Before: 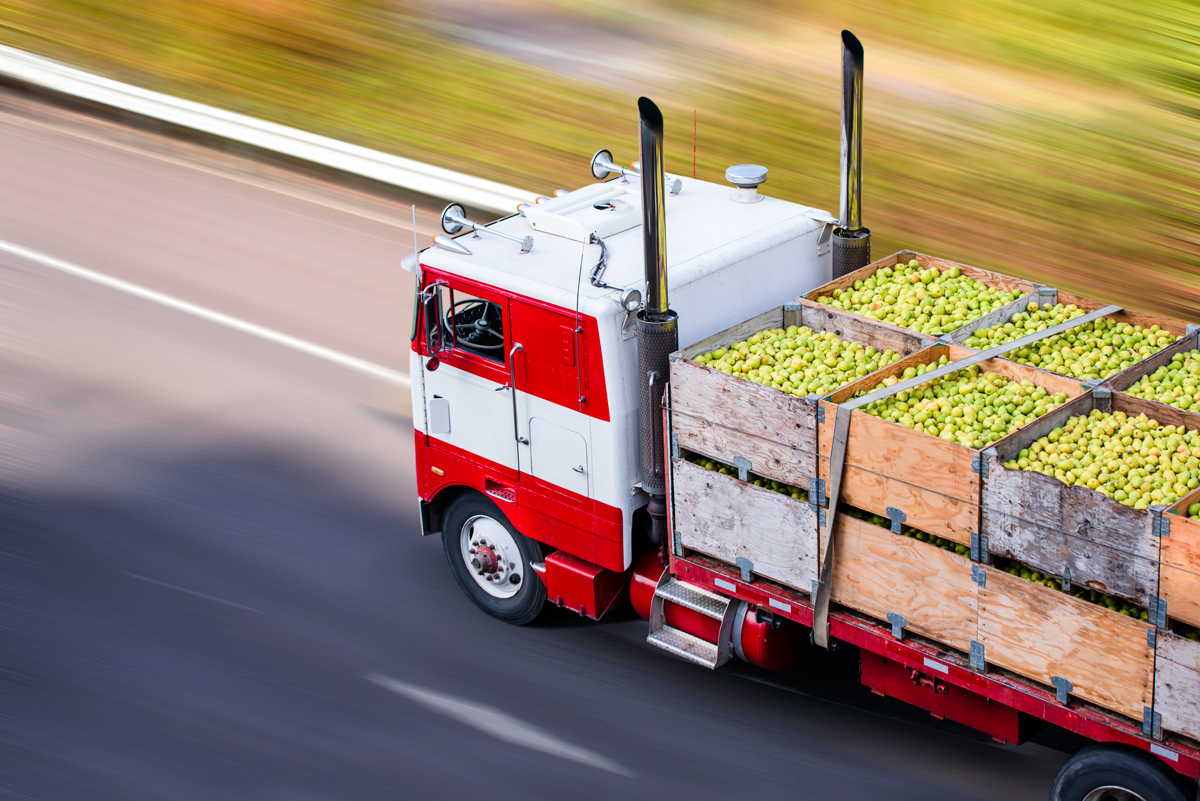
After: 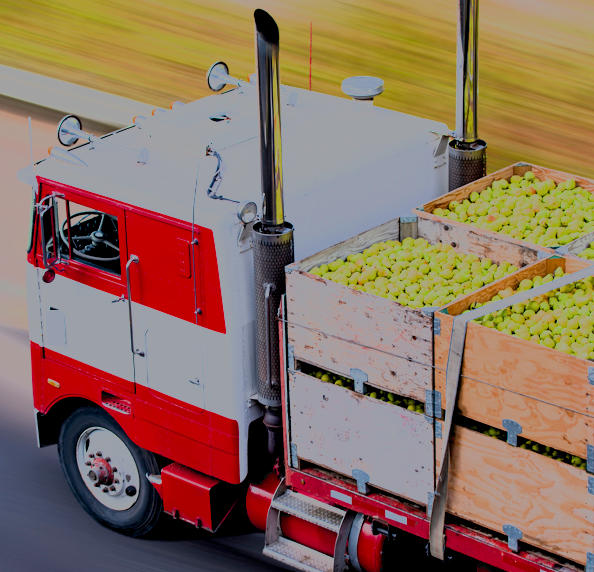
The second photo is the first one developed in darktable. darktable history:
color zones: curves: ch0 [(0.25, 0.5) (0.463, 0.627) (0.484, 0.637) (0.75, 0.5)]
filmic rgb: black relative exposure -13 EV, white relative exposure 4.05 EV, target white luminance 85.078%, hardness 6.29, latitude 41.94%, contrast 0.867, shadows ↔ highlights balance 8.5%, color science v6 (2022)
crop: left 32.006%, top 11.005%, right 18.486%, bottom 17.529%
tone equalizer: on, module defaults
exposure: black level correction 0.009, exposure 0.016 EV, compensate exposure bias true, compensate highlight preservation false
